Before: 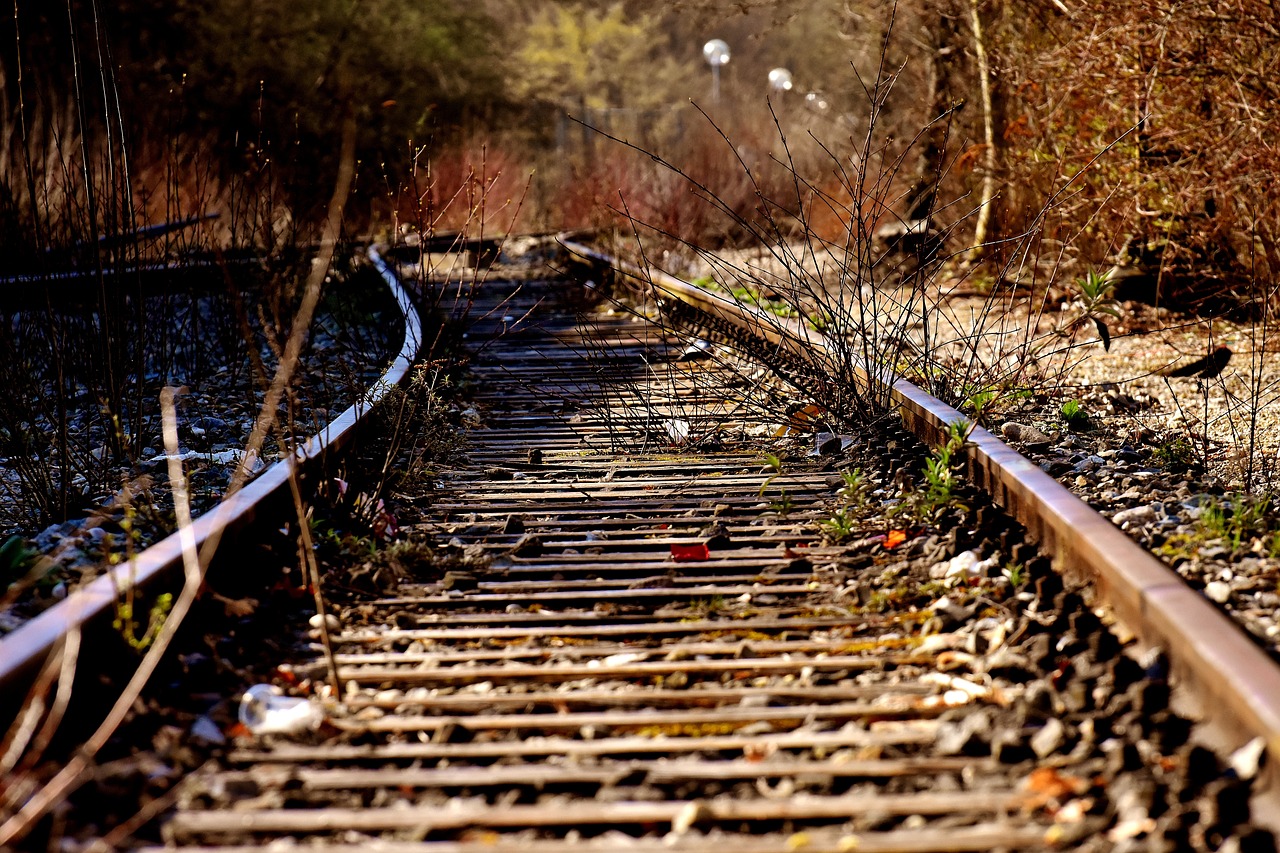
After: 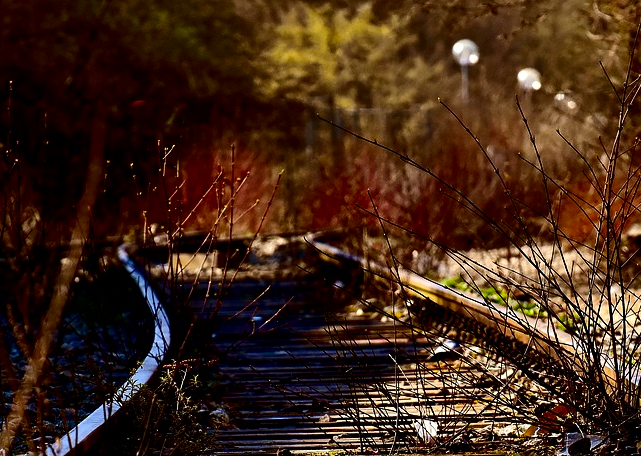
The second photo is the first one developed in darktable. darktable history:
contrast brightness saturation: contrast 0.218, brightness -0.184, saturation 0.243
crop: left 19.626%, right 30.281%, bottom 46.451%
